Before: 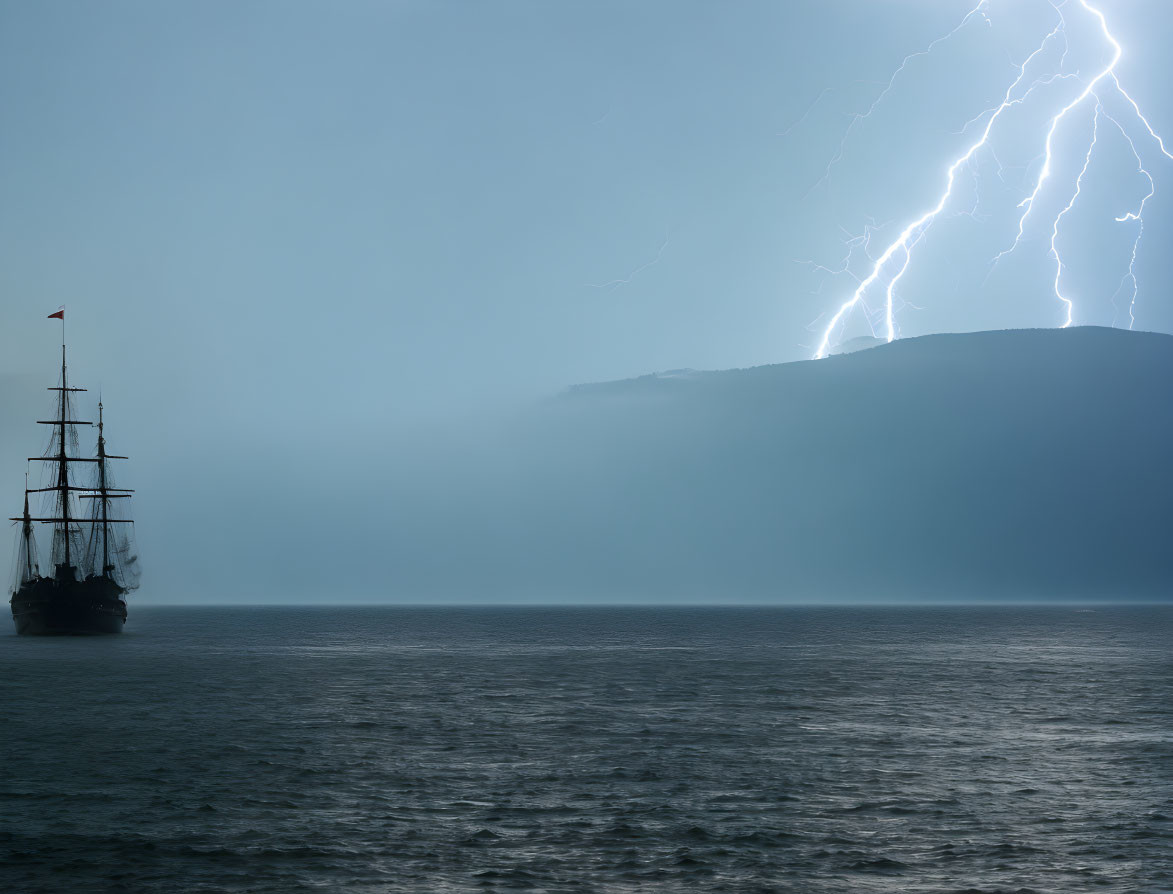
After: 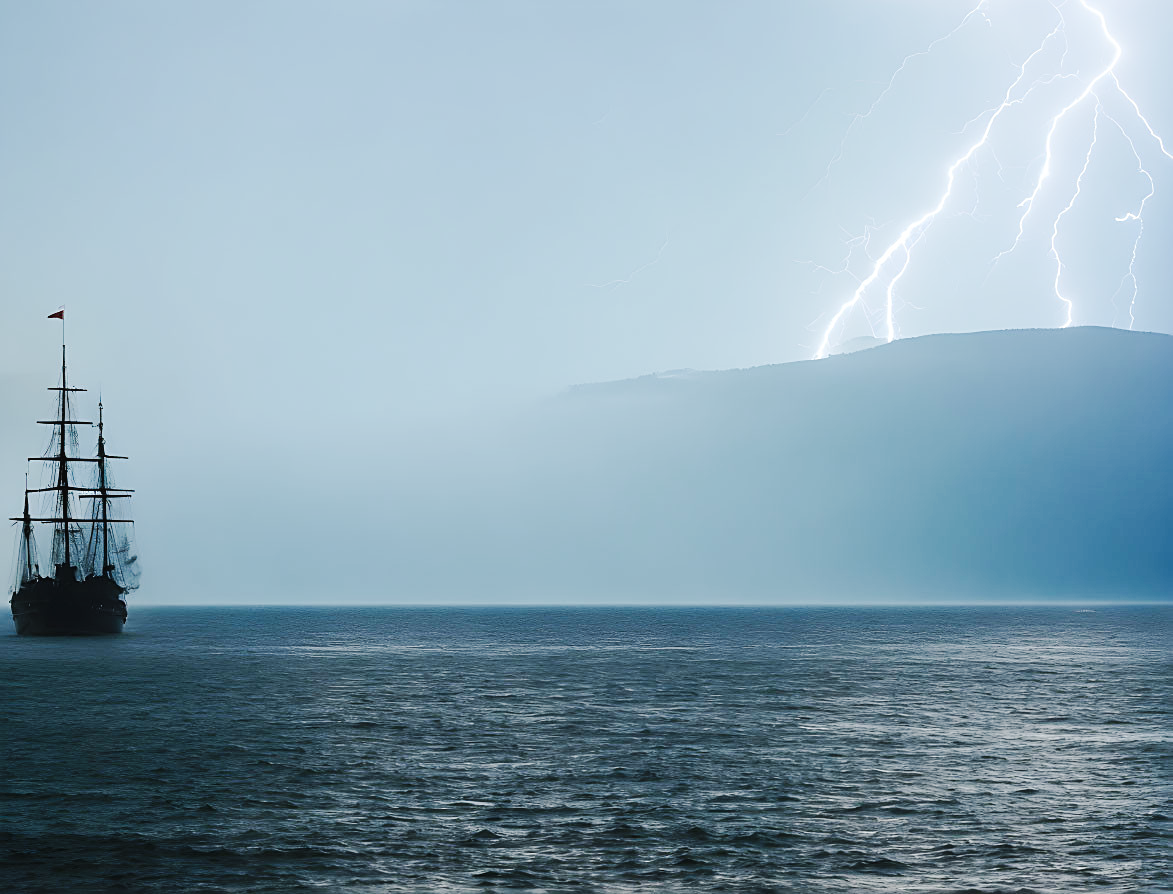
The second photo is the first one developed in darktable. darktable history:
tone curve: curves: ch0 [(0, 0.026) (0.146, 0.158) (0.272, 0.34) (0.453, 0.627) (0.687, 0.829) (1, 1)], preserve colors none
sharpen: on, module defaults
